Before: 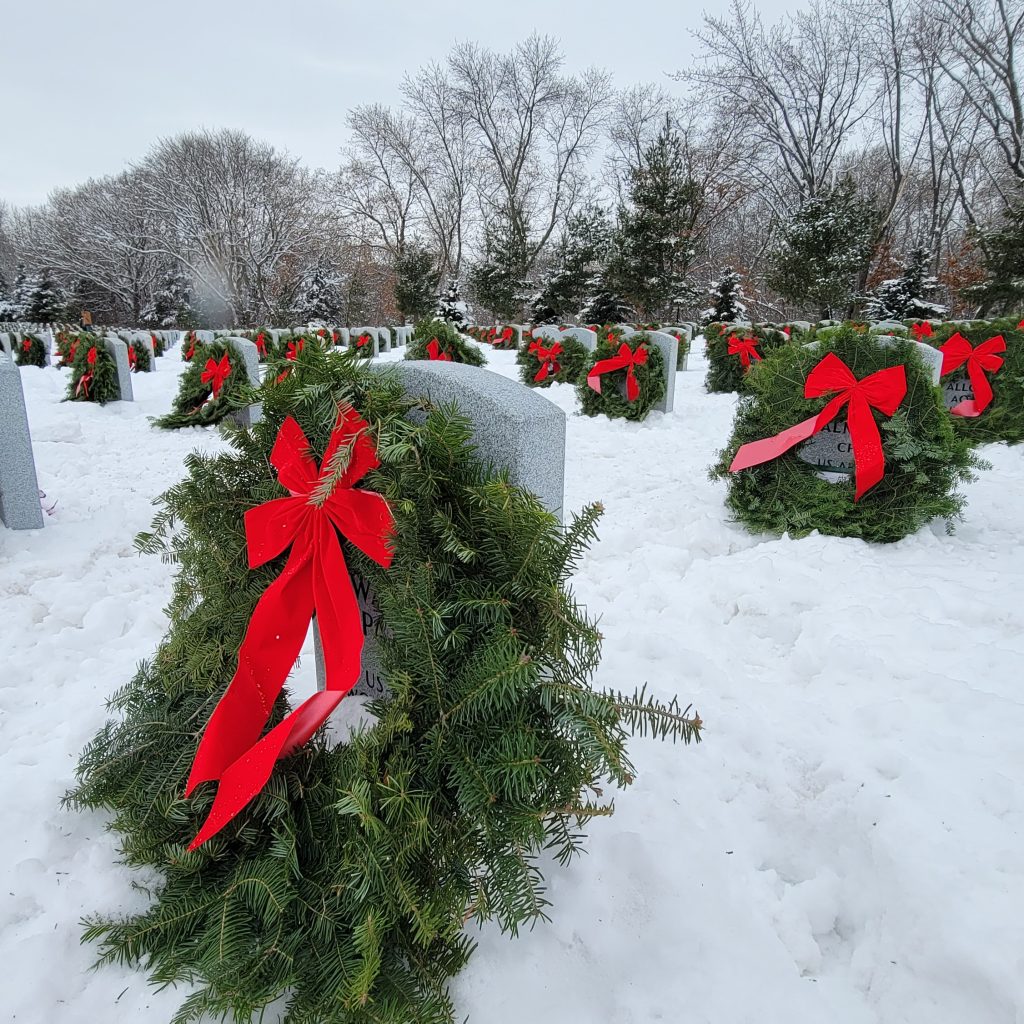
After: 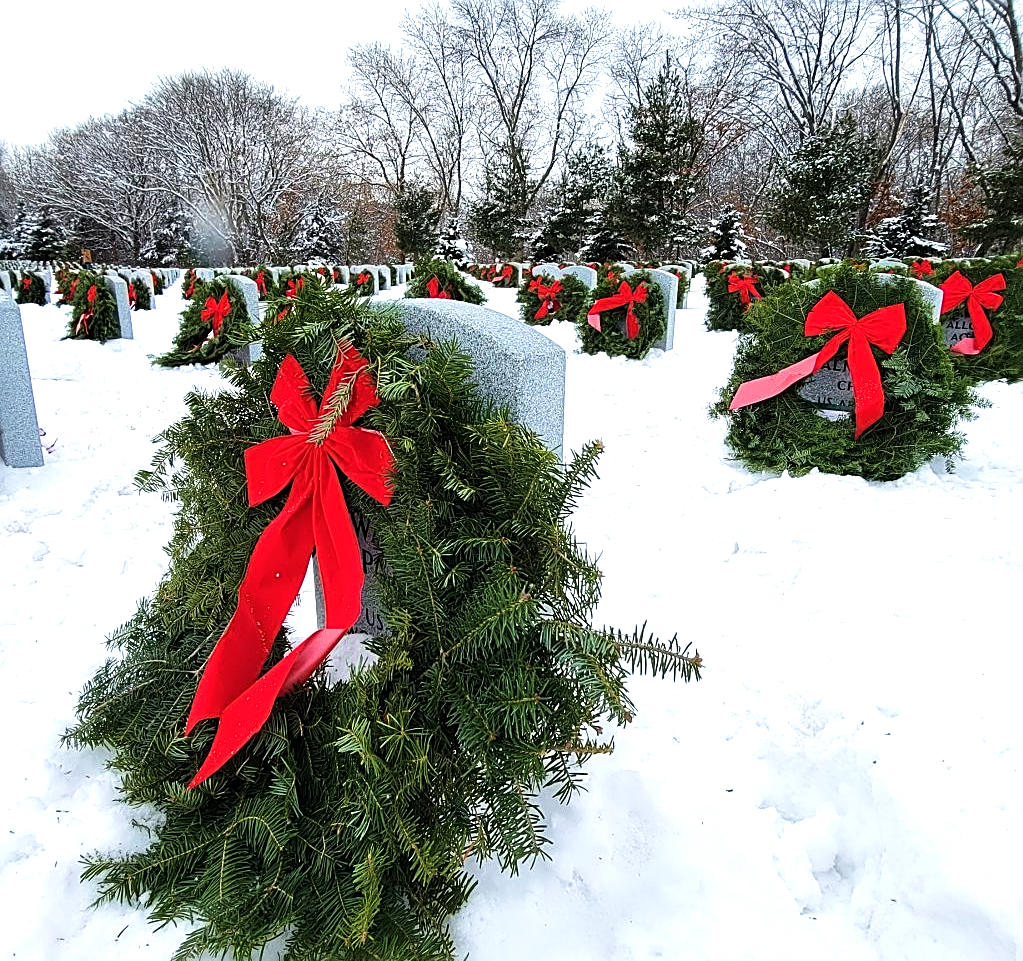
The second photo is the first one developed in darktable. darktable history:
tone equalizer: -8 EV -0.769 EV, -7 EV -0.666 EV, -6 EV -0.628 EV, -5 EV -0.395 EV, -3 EV 0.376 EV, -2 EV 0.6 EV, -1 EV 0.674 EV, +0 EV 0.758 EV, edges refinement/feathering 500, mask exposure compensation -1.57 EV, preserve details no
crop and rotate: top 6.075%
sharpen: on, module defaults
velvia: strength 44.51%
